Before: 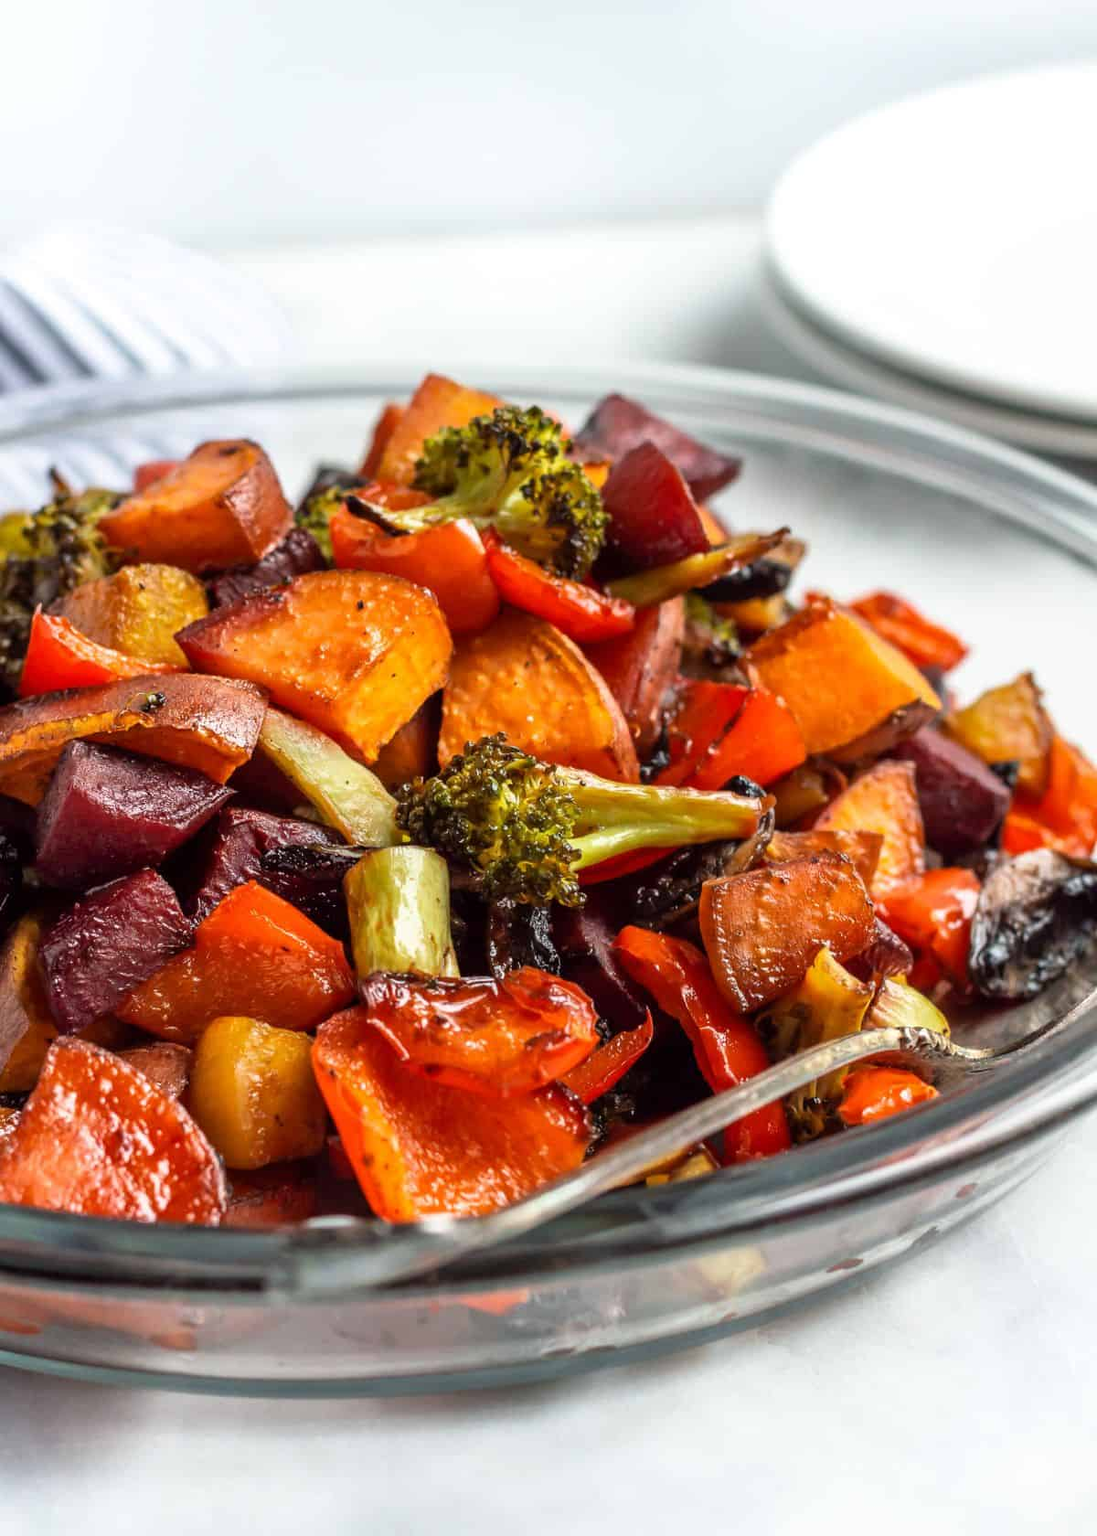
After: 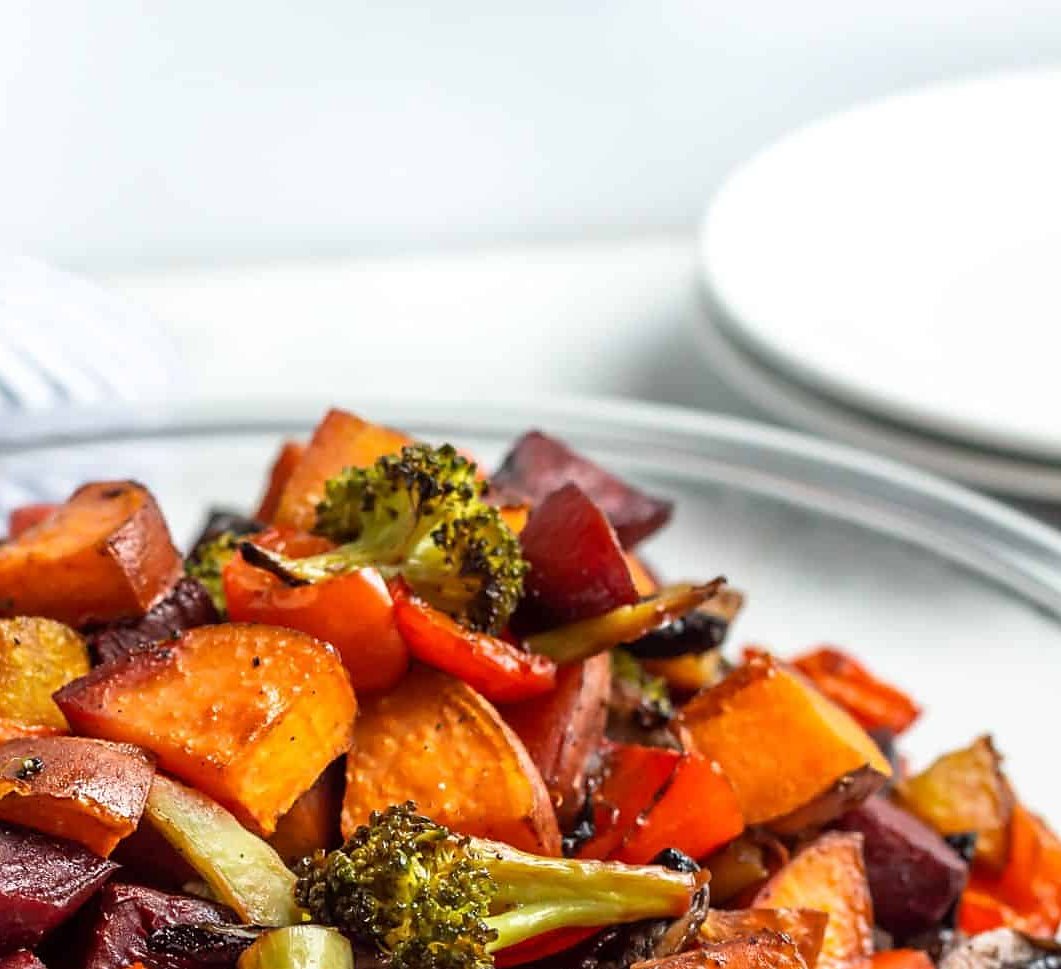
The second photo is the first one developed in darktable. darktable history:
crop and rotate: left 11.537%, bottom 42.271%
sharpen: radius 1.909, amount 0.415, threshold 1.704
